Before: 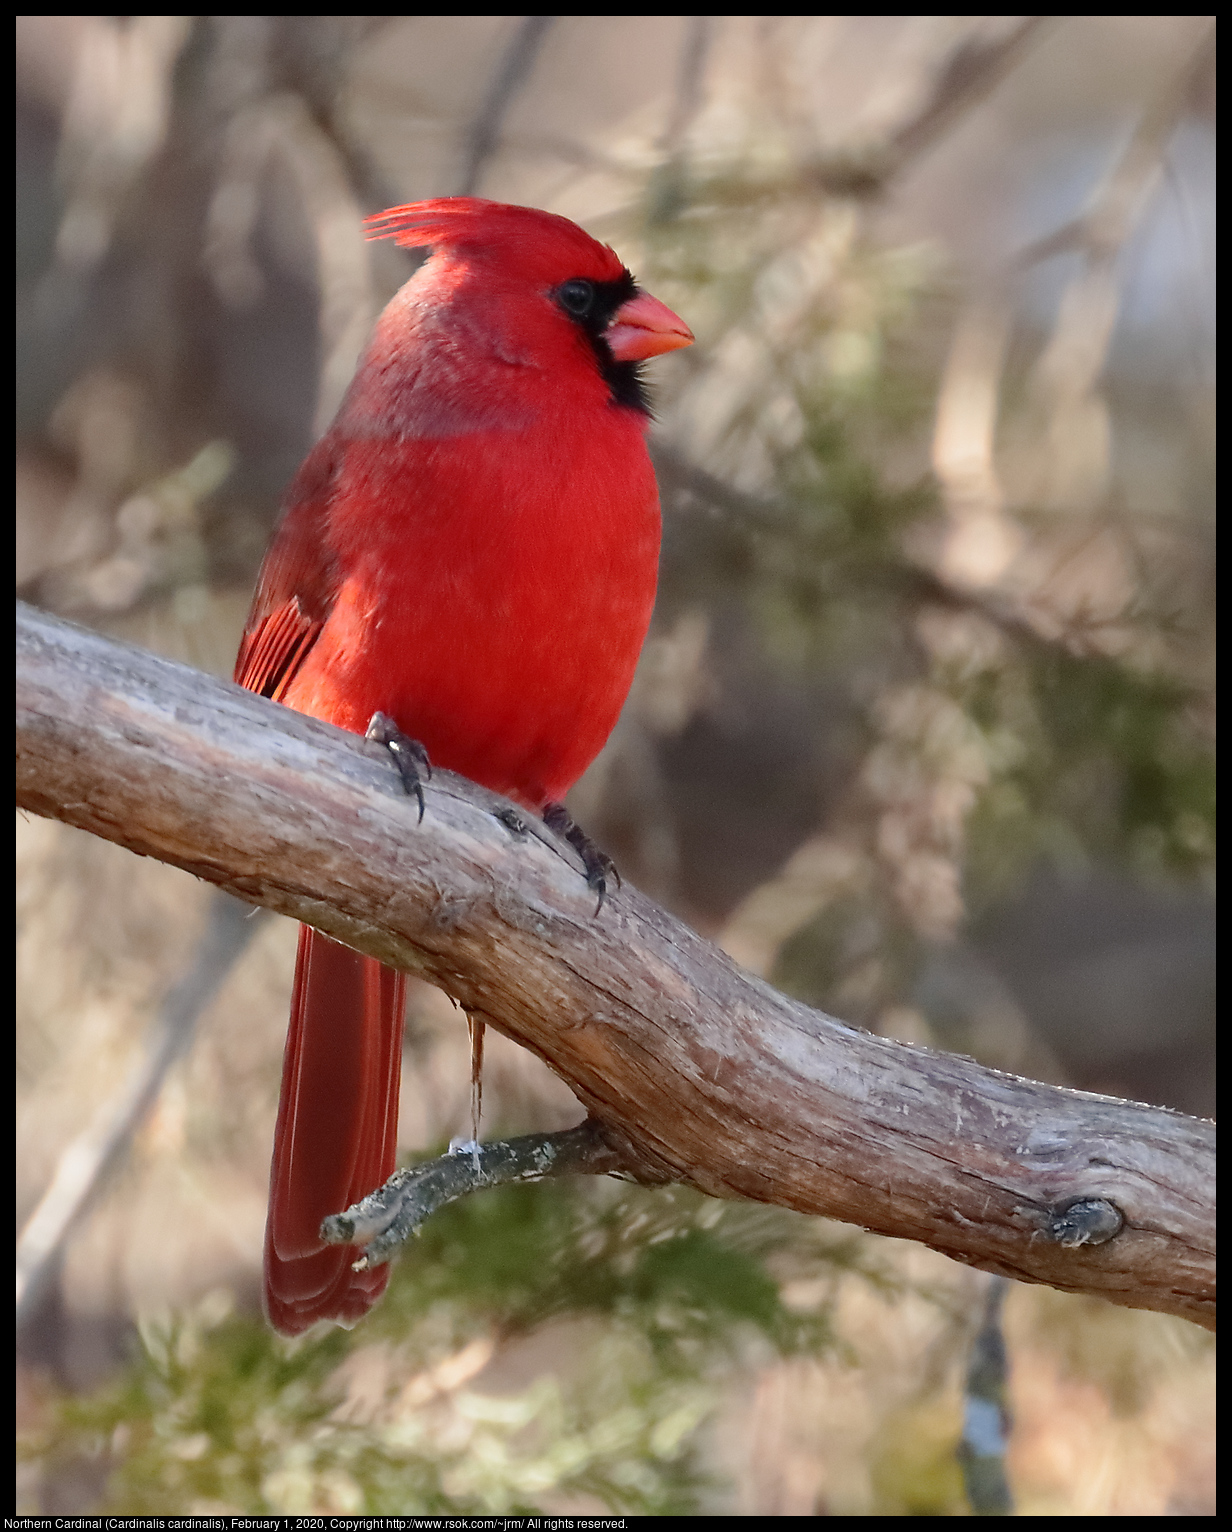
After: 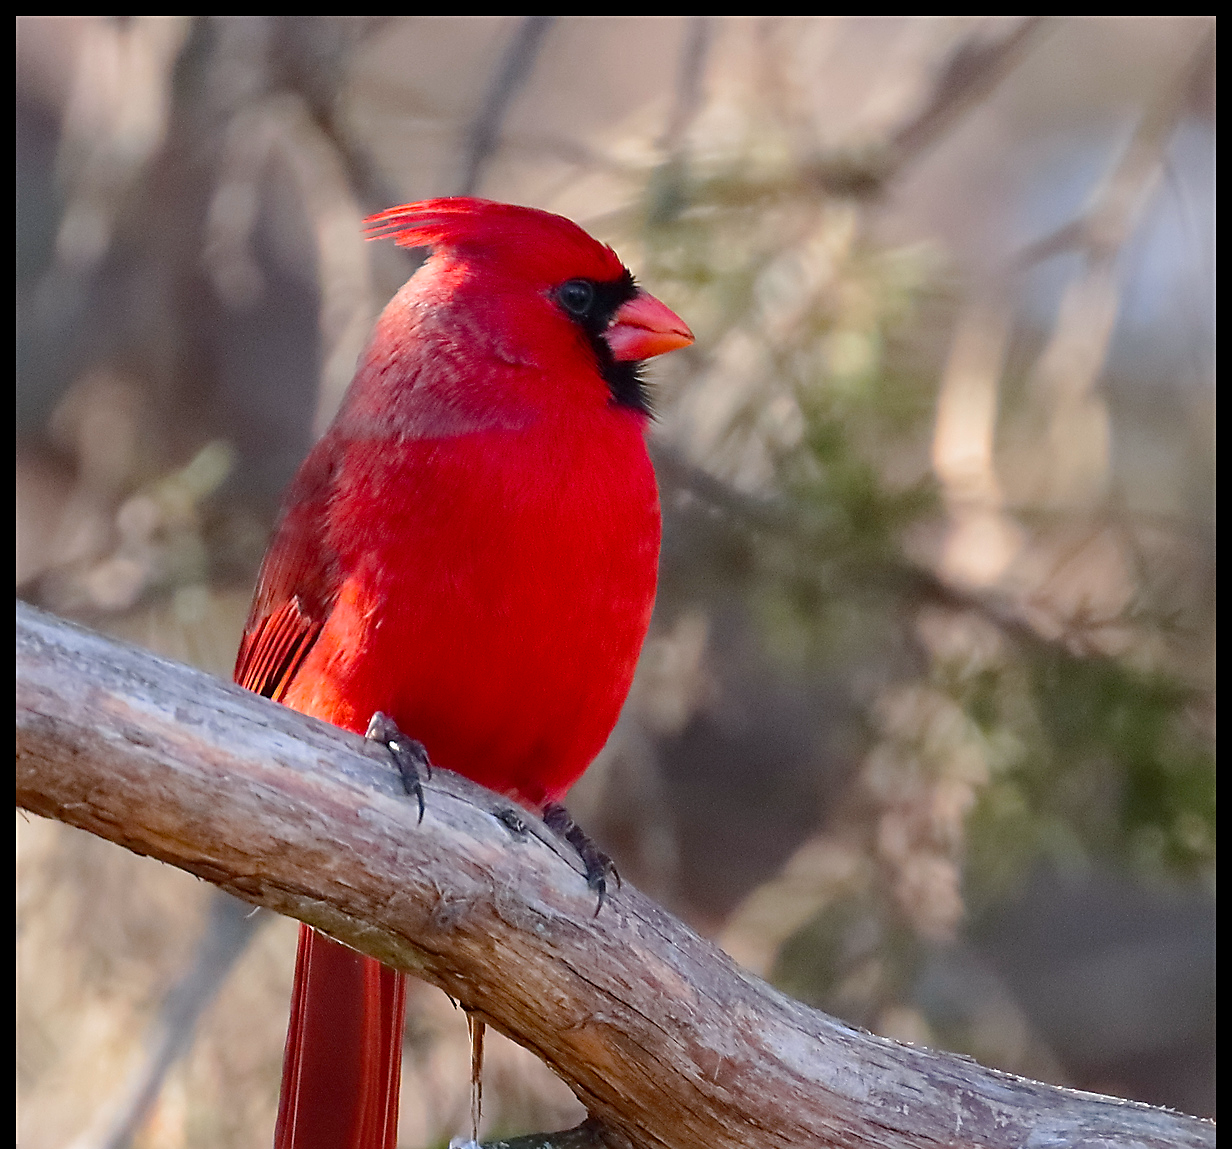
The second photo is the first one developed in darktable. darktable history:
sharpen: on, module defaults
crop: bottom 24.983%
color balance rgb: power › chroma 0.975%, power › hue 257.32°, global offset › hue 171.79°, perceptual saturation grading › global saturation 30.972%
